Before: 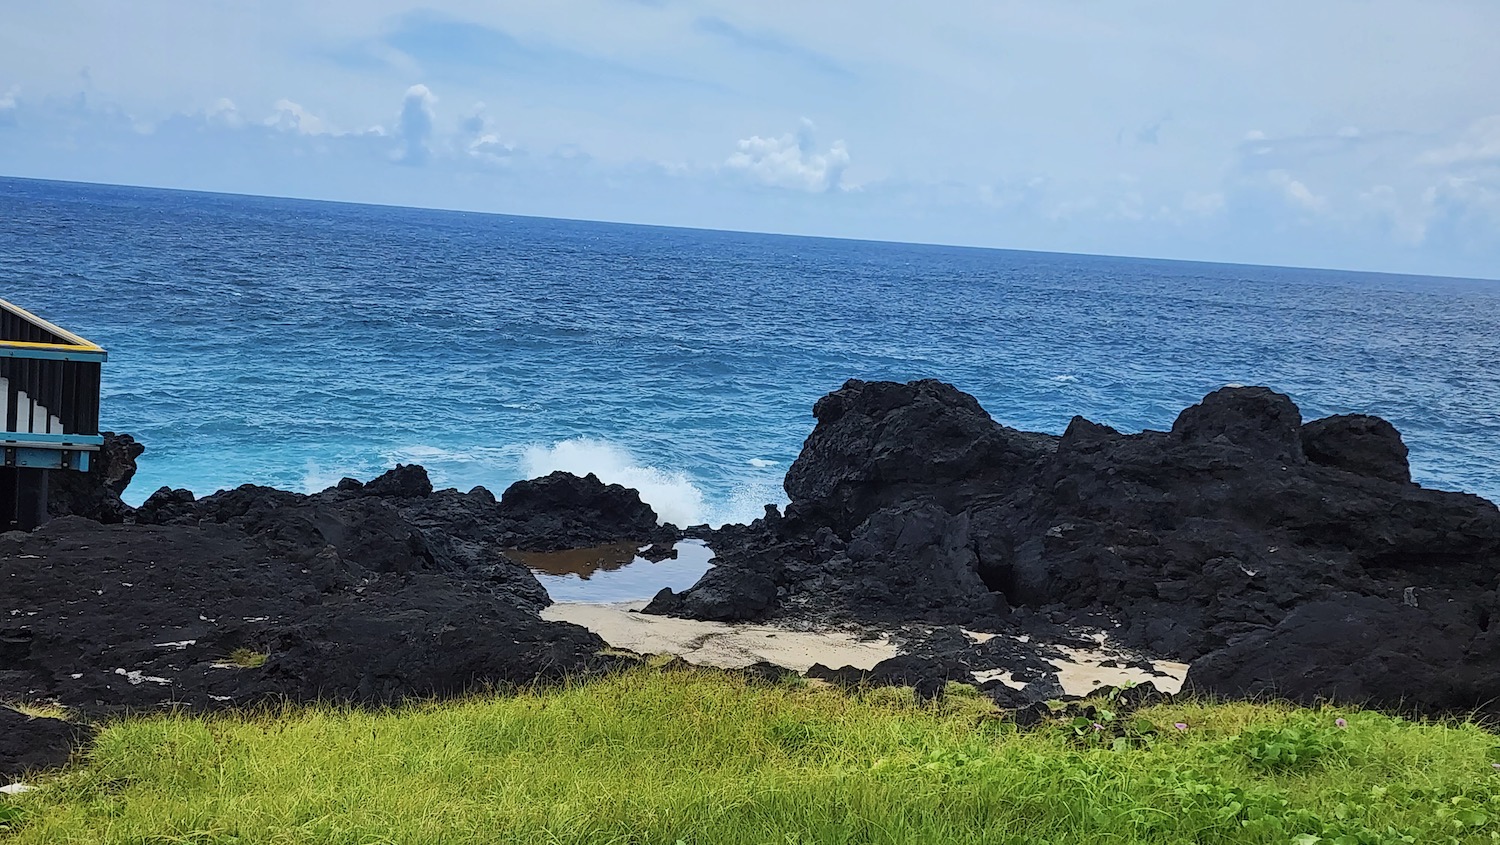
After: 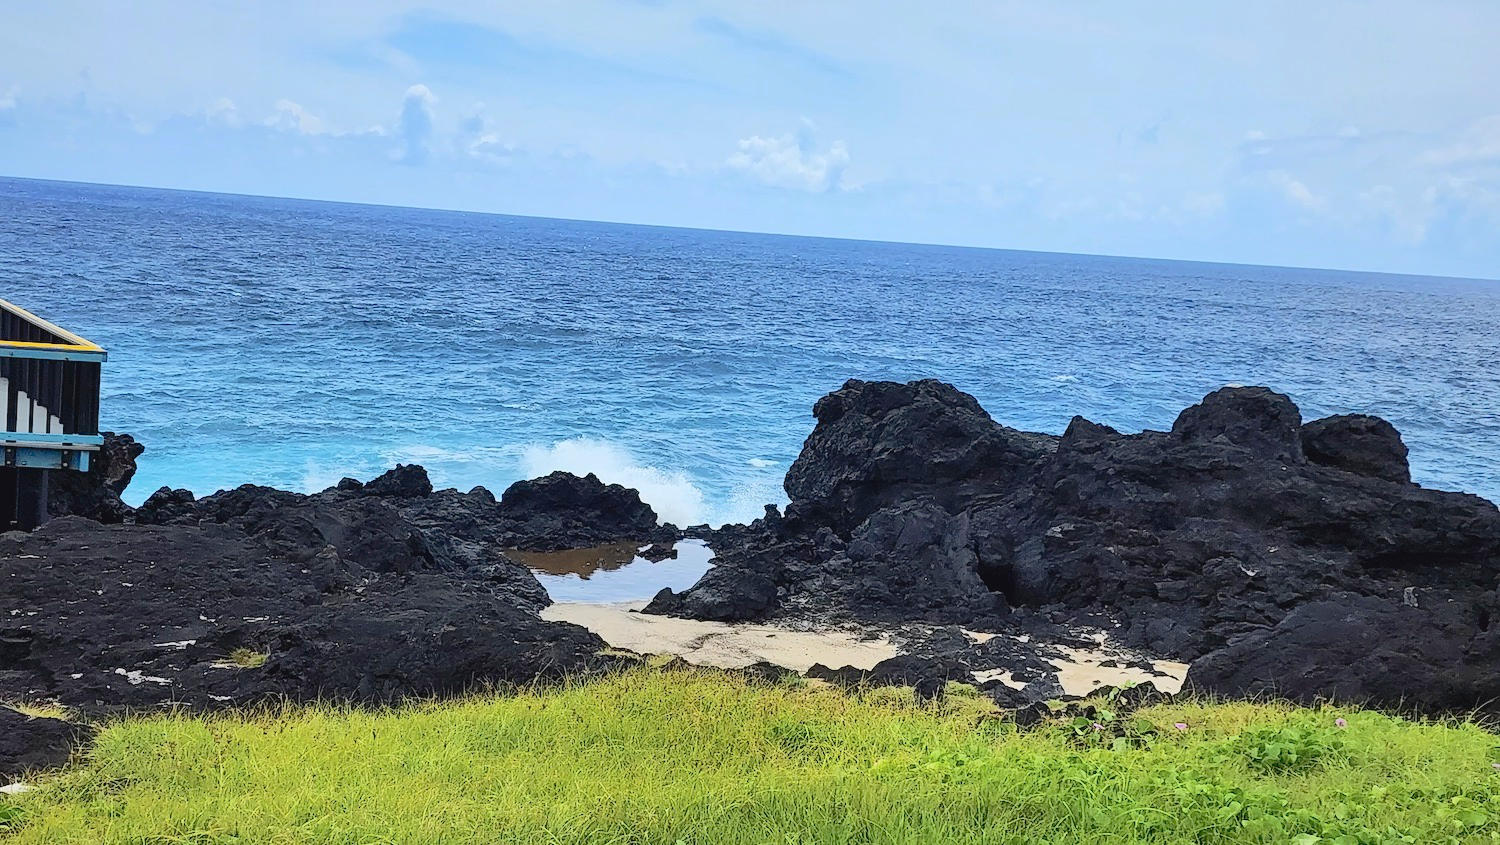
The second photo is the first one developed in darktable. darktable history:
tone curve: curves: ch0 [(0, 0.026) (0.146, 0.158) (0.272, 0.34) (0.453, 0.627) (0.687, 0.829) (1, 1)], color space Lab, independent channels, preserve colors none
shadows and highlights: on, module defaults
